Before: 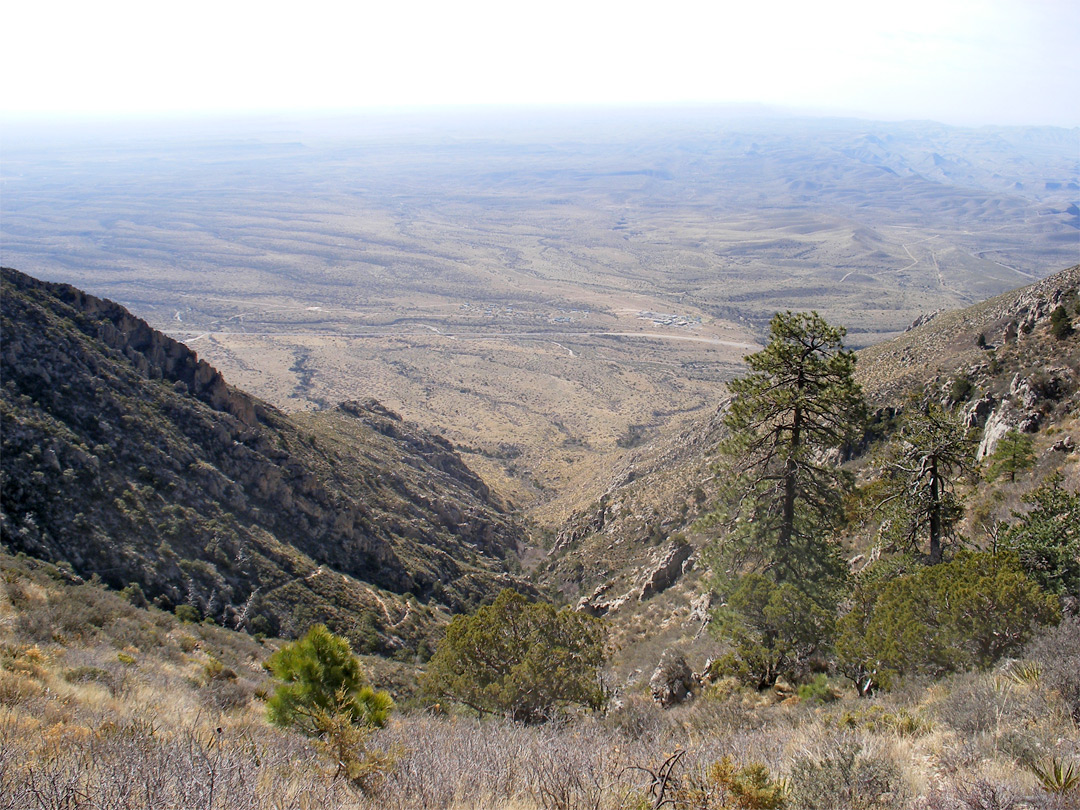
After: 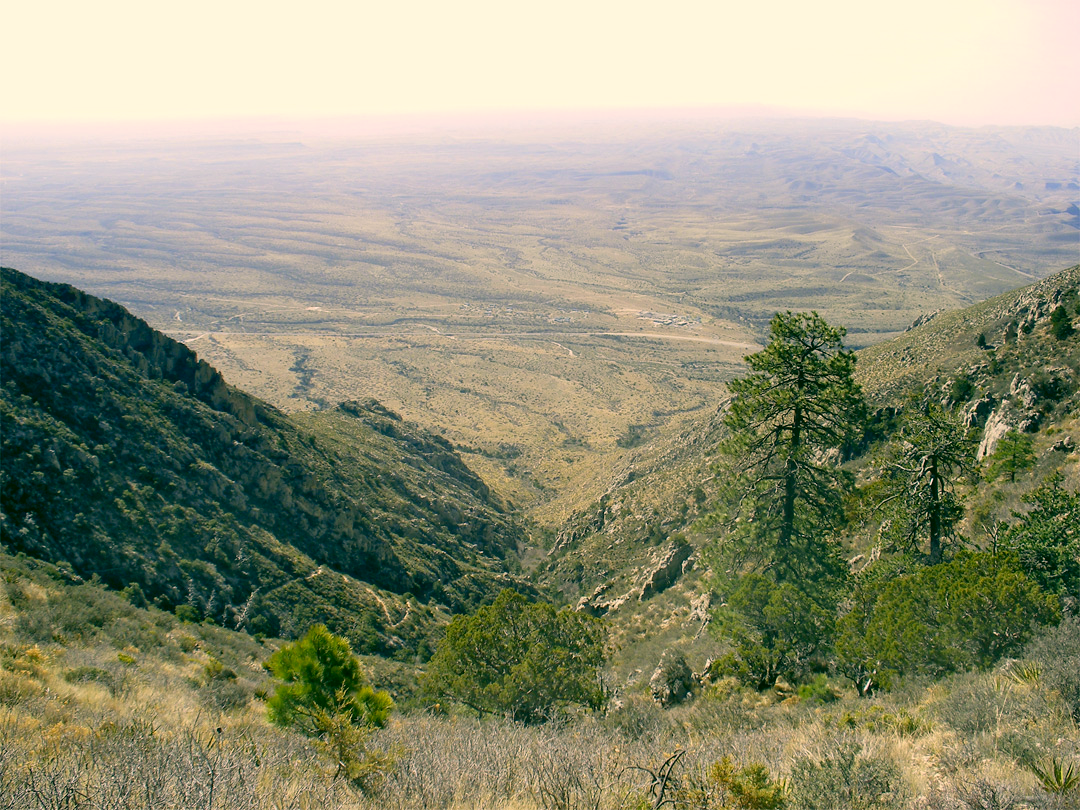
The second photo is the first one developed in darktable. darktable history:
color calibration: illuminant custom, x 0.363, y 0.386, temperature 4527.02 K
color correction: highlights a* 5.61, highlights b* 33.72, shadows a* -25.36, shadows b* 3.85
